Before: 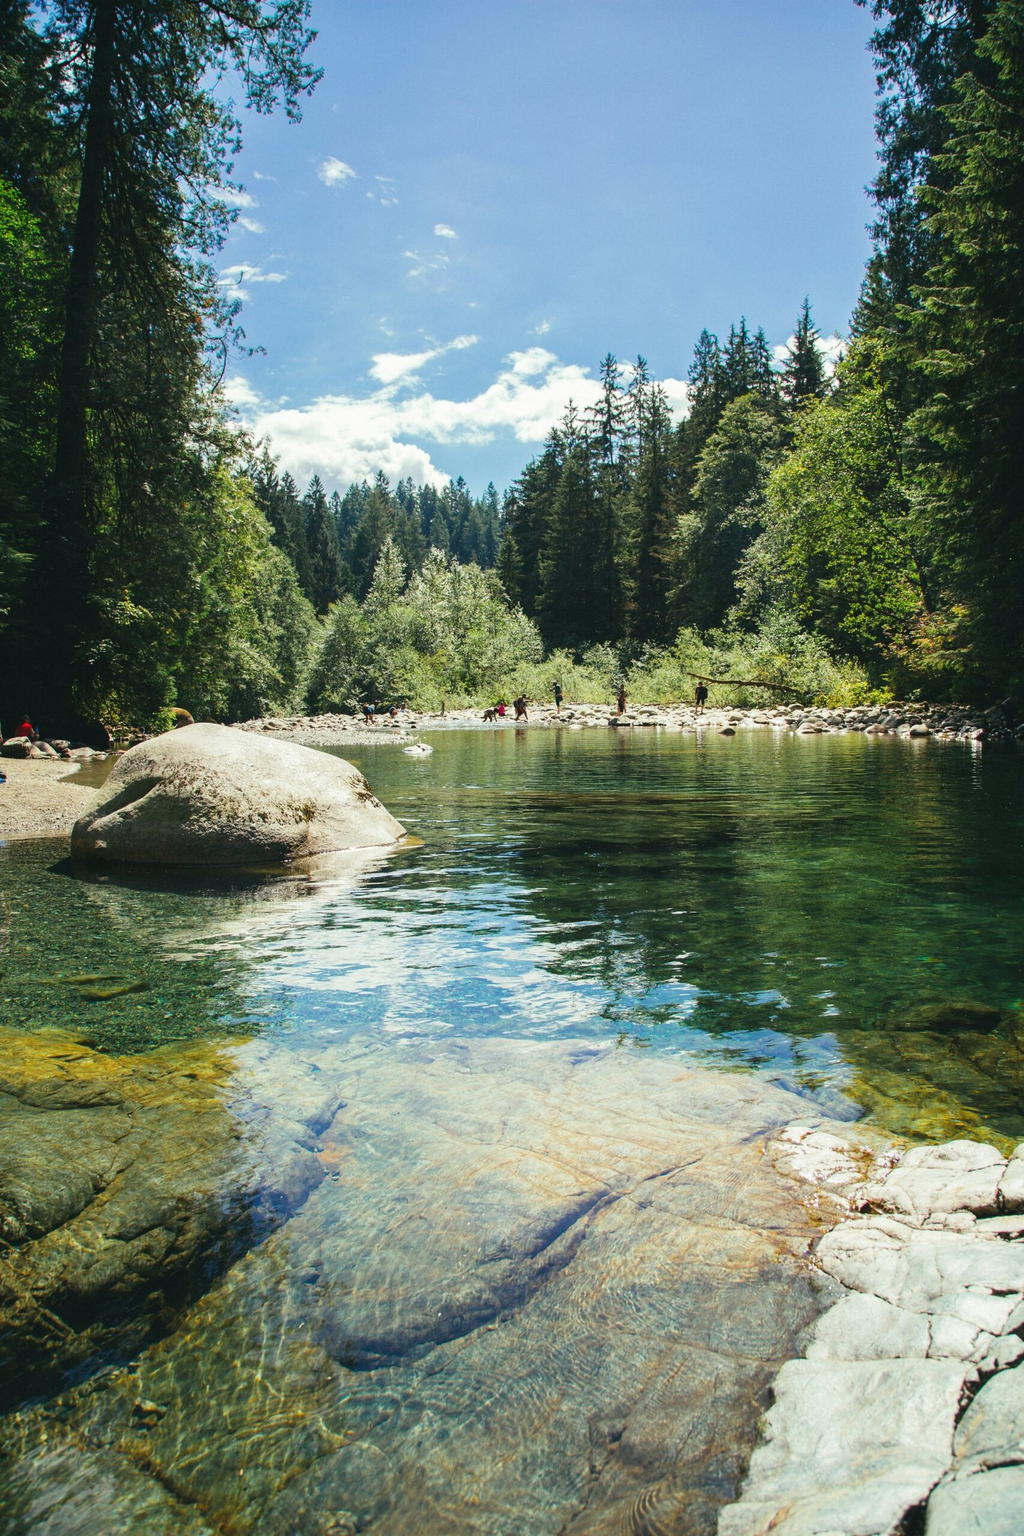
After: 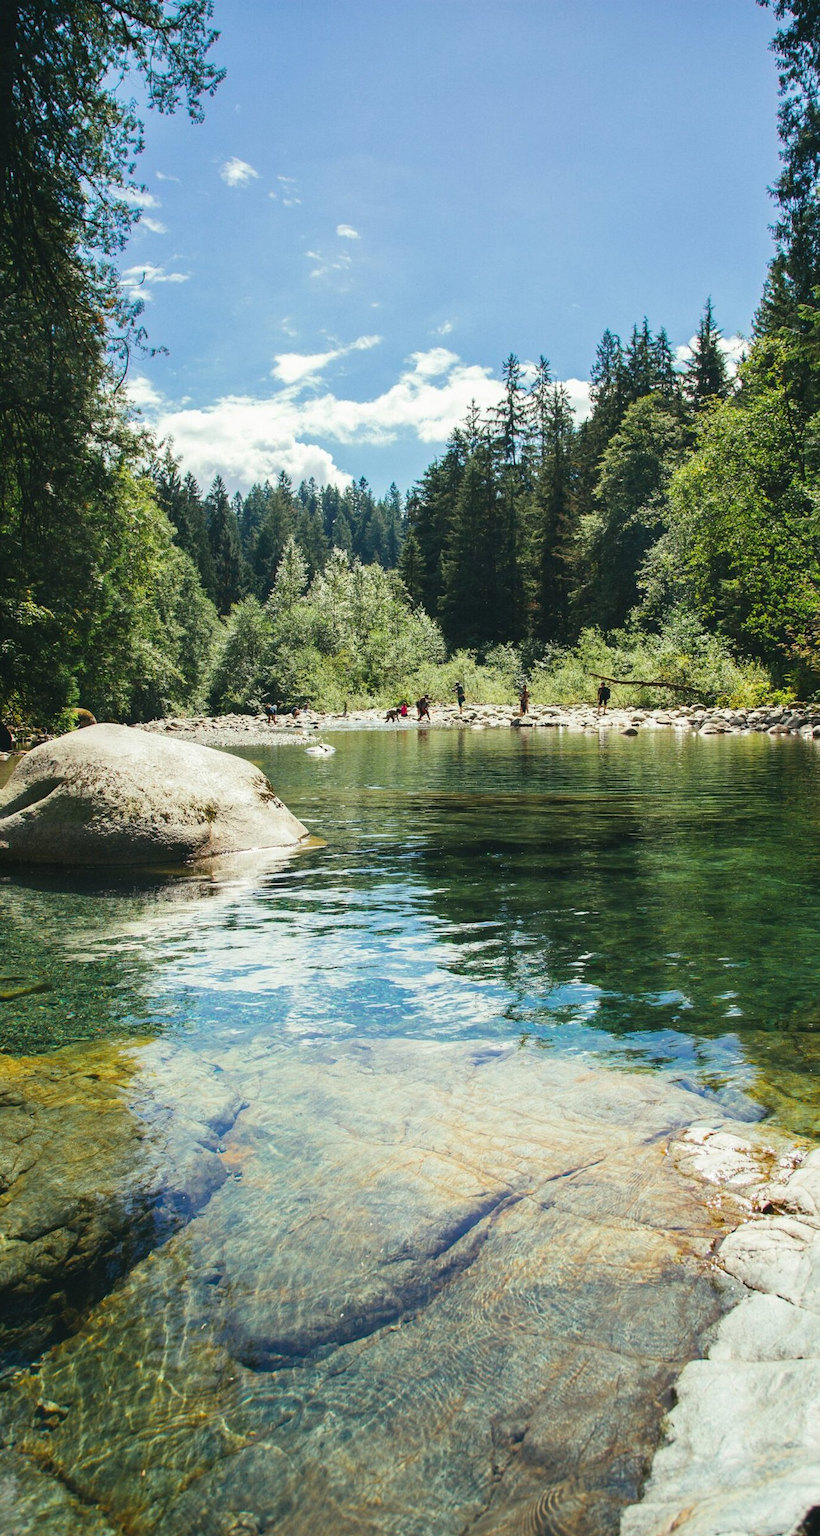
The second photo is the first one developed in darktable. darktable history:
crop and rotate: left 9.586%, right 10.23%
